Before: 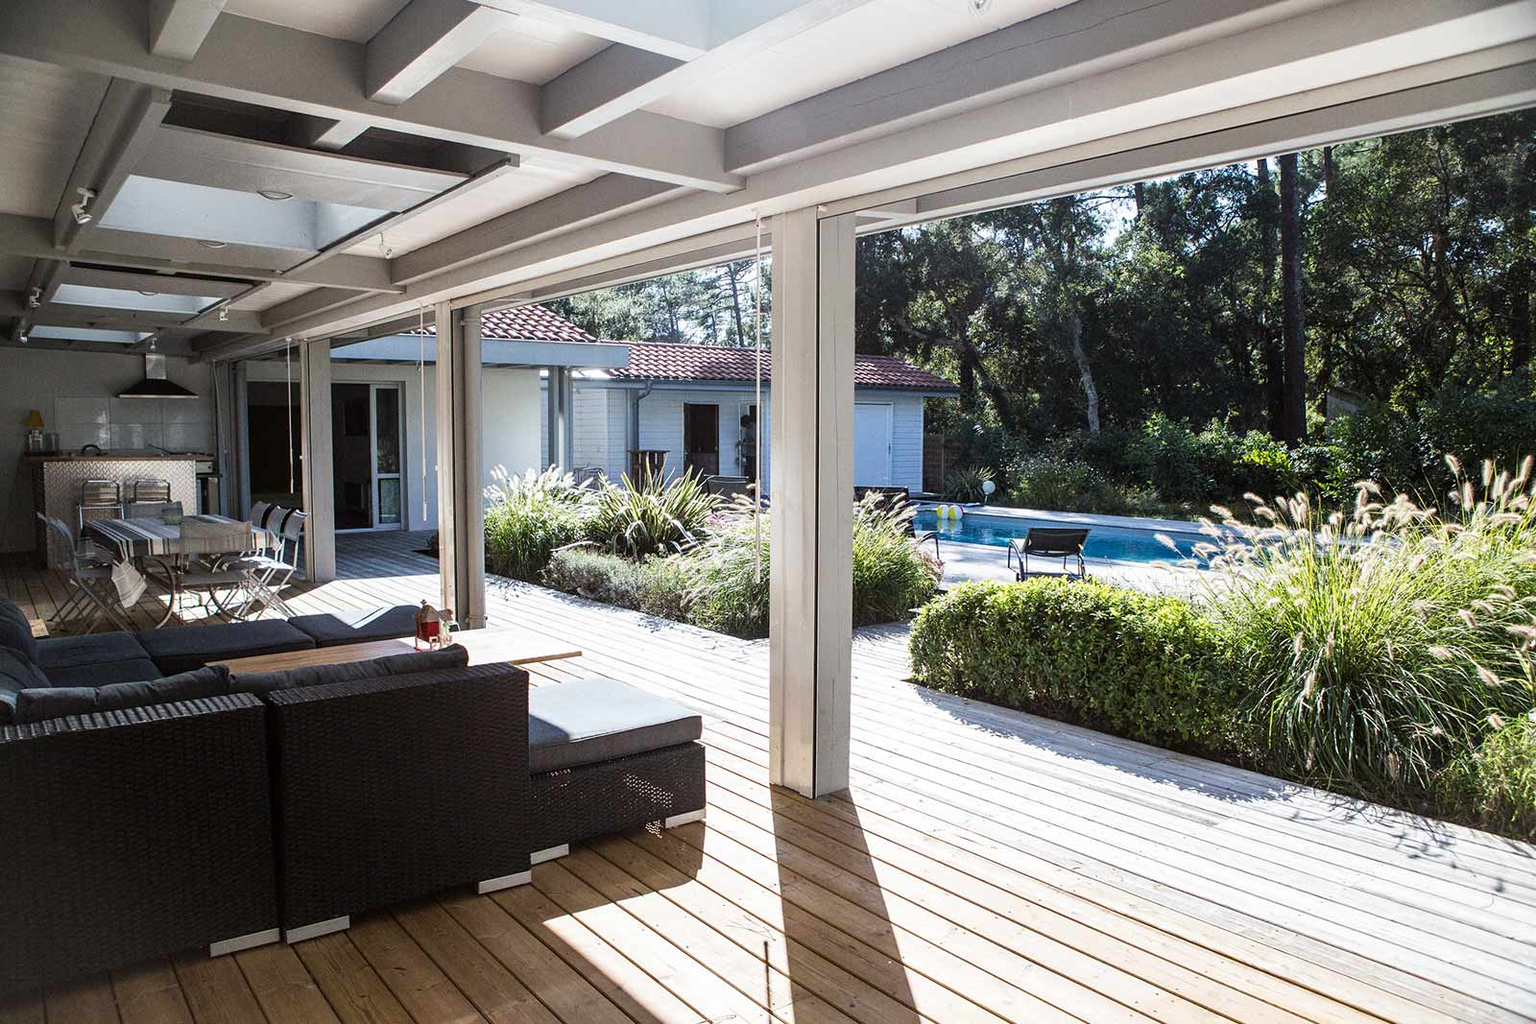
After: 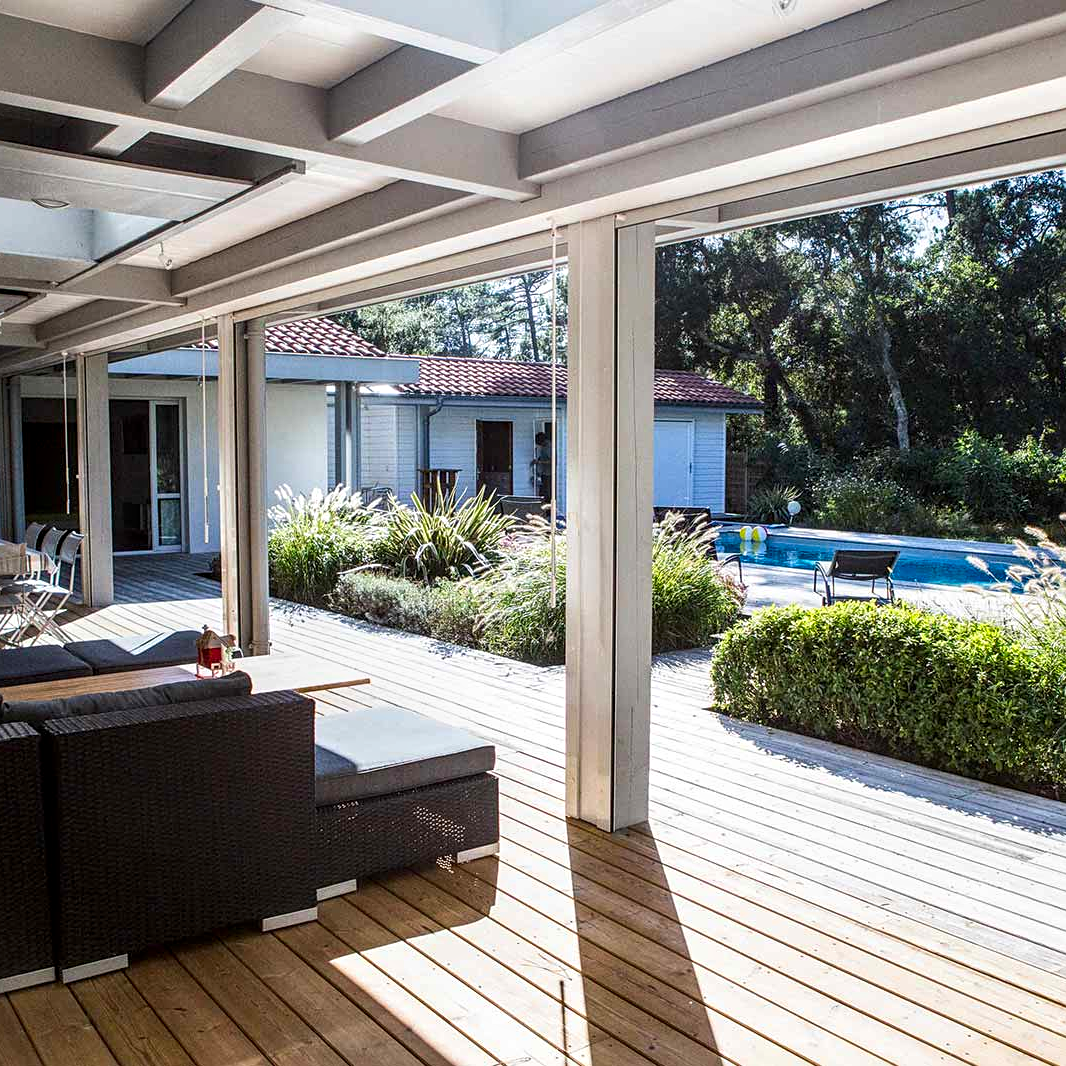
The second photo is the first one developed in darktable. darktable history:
crop and rotate: left 14.821%, right 18.501%
sharpen: amount 0.217
contrast brightness saturation: contrast 0.086, saturation 0.28
local contrast: detail 130%
